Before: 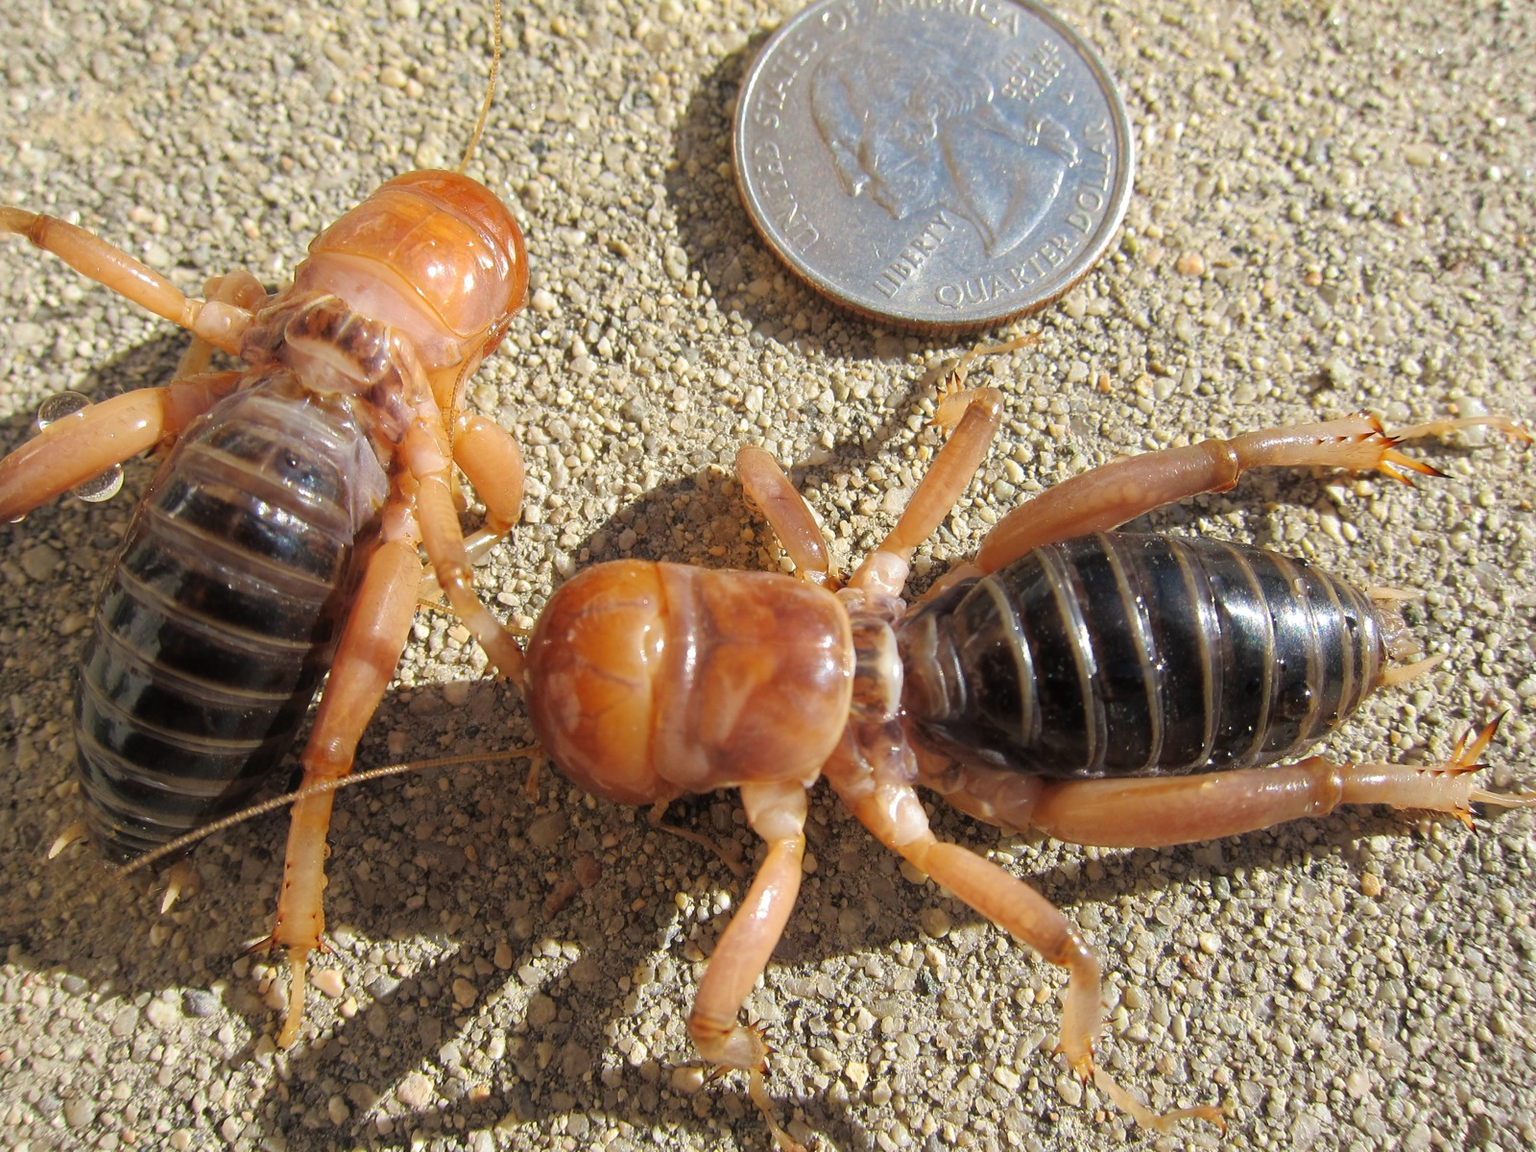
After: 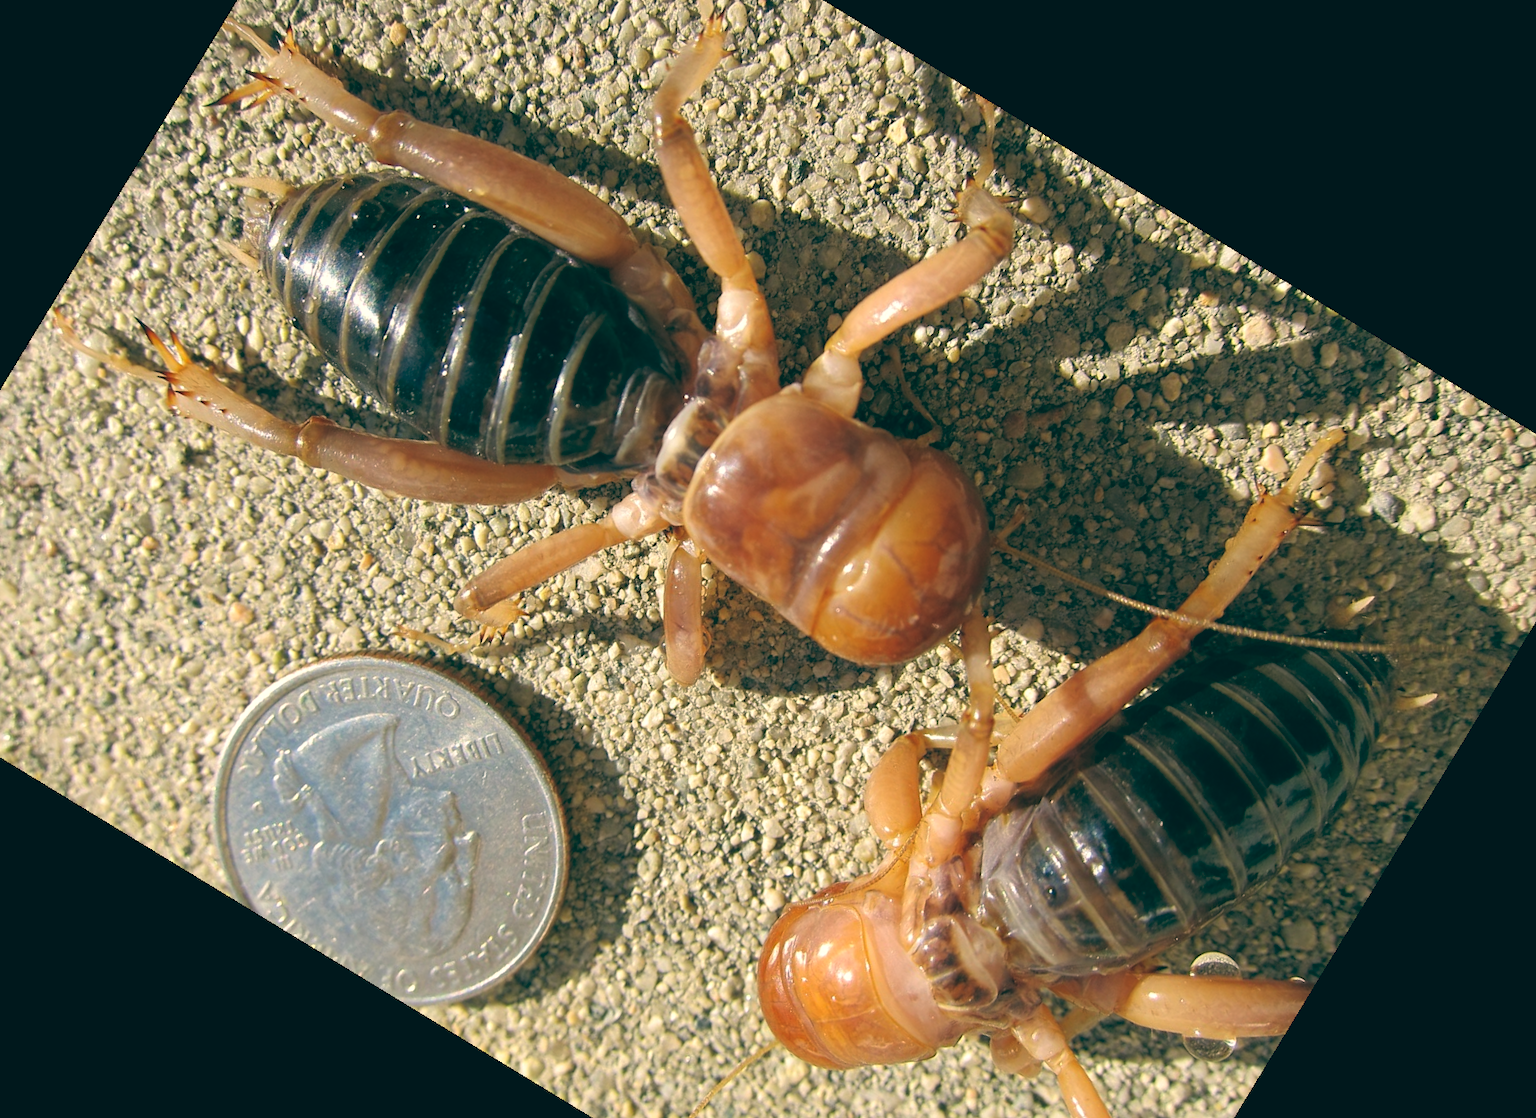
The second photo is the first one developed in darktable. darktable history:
color balance: lift [1.005, 0.99, 1.007, 1.01], gamma [1, 0.979, 1.011, 1.021], gain [0.923, 1.098, 1.025, 0.902], input saturation 90.45%, contrast 7.73%, output saturation 105.91%
crop and rotate: angle 148.68°, left 9.111%, top 15.603%, right 4.588%, bottom 17.041%
